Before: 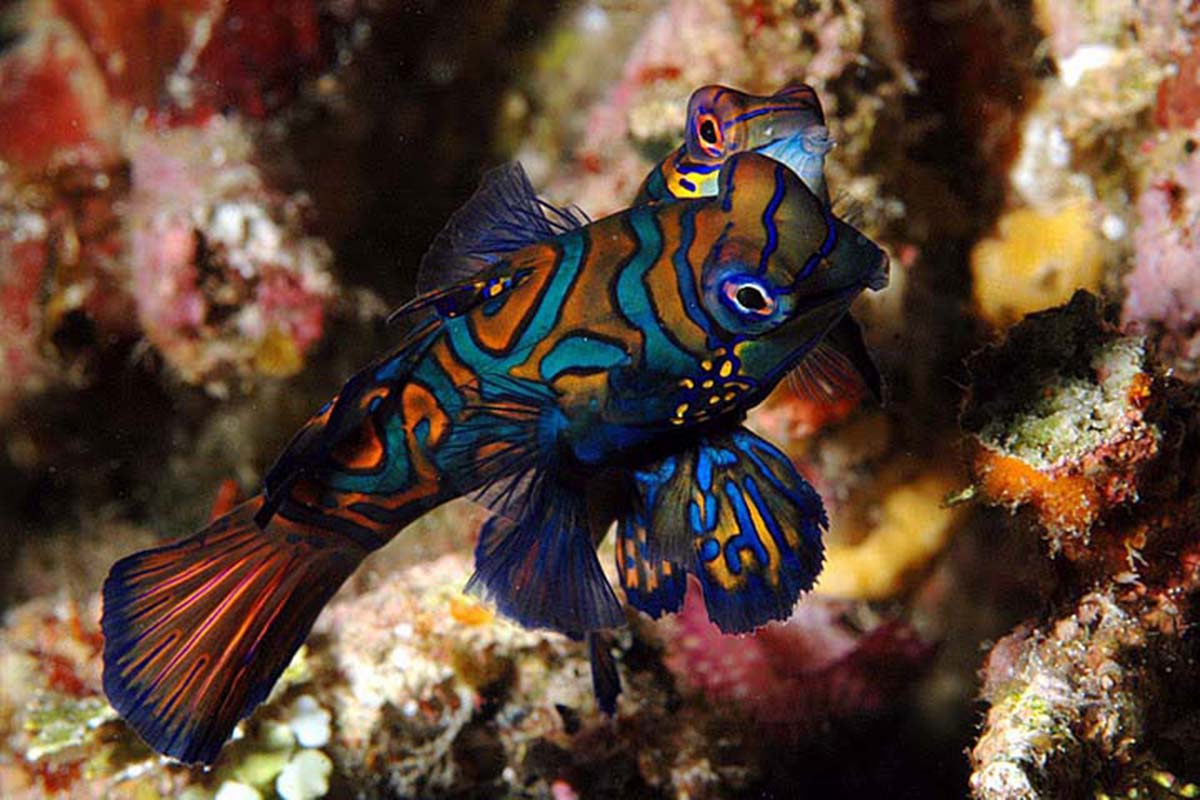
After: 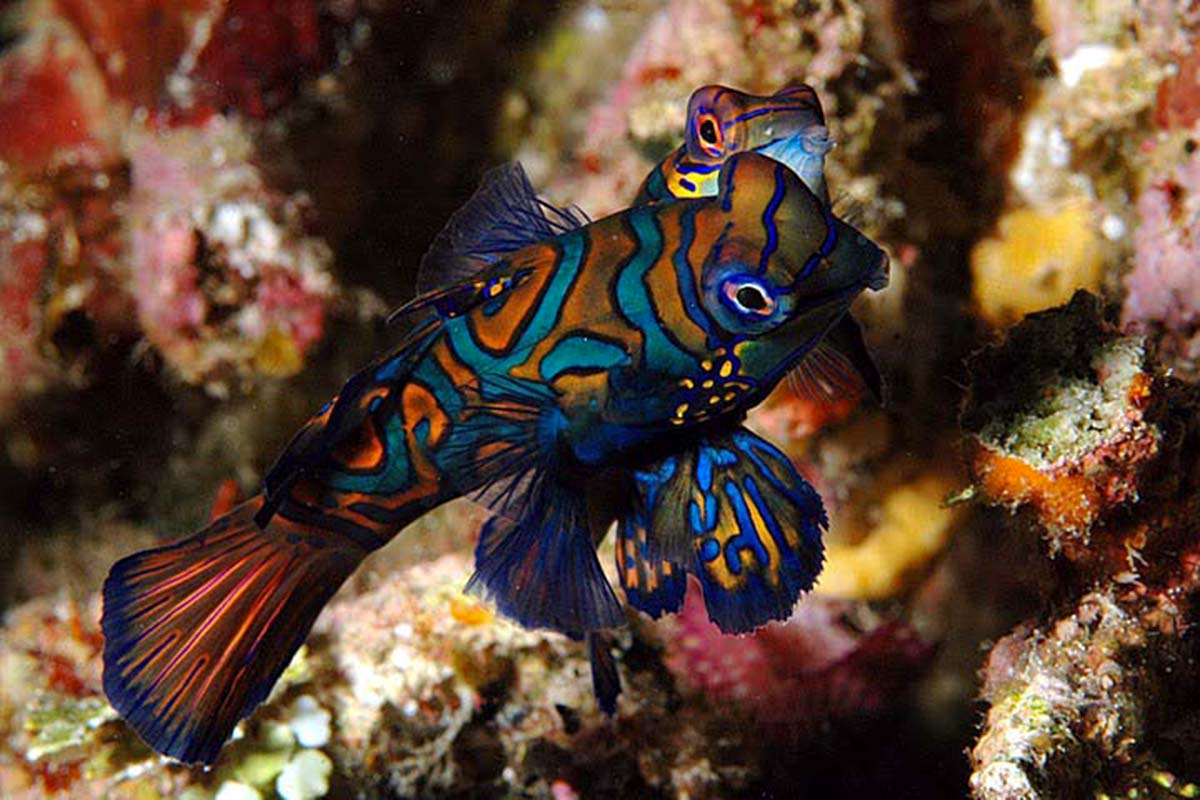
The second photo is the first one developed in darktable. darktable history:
white balance: red 1, blue 1
haze removal: strength 0.12, distance 0.25, compatibility mode true, adaptive false
